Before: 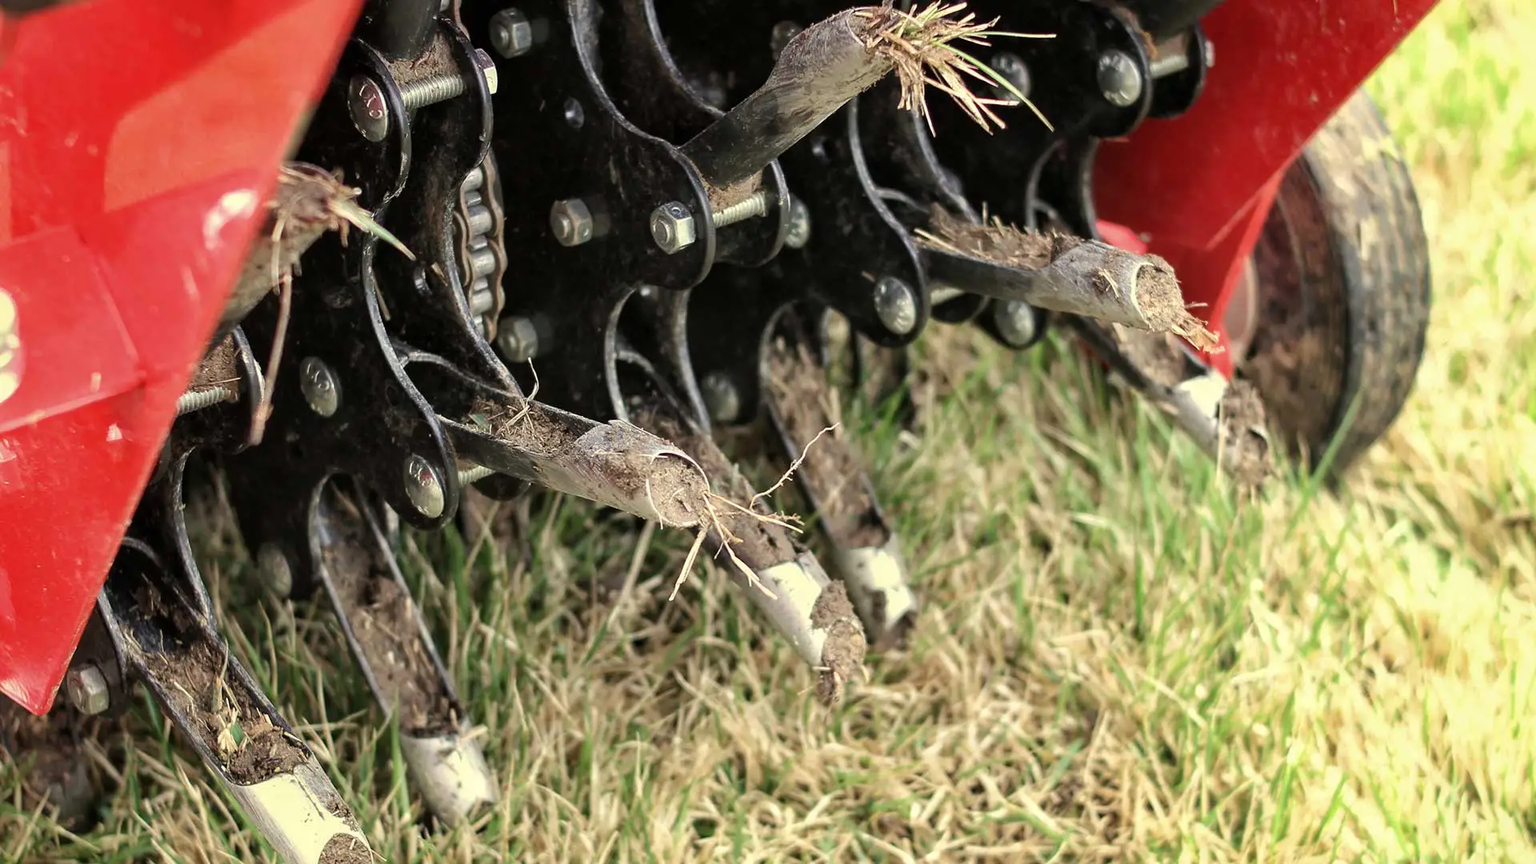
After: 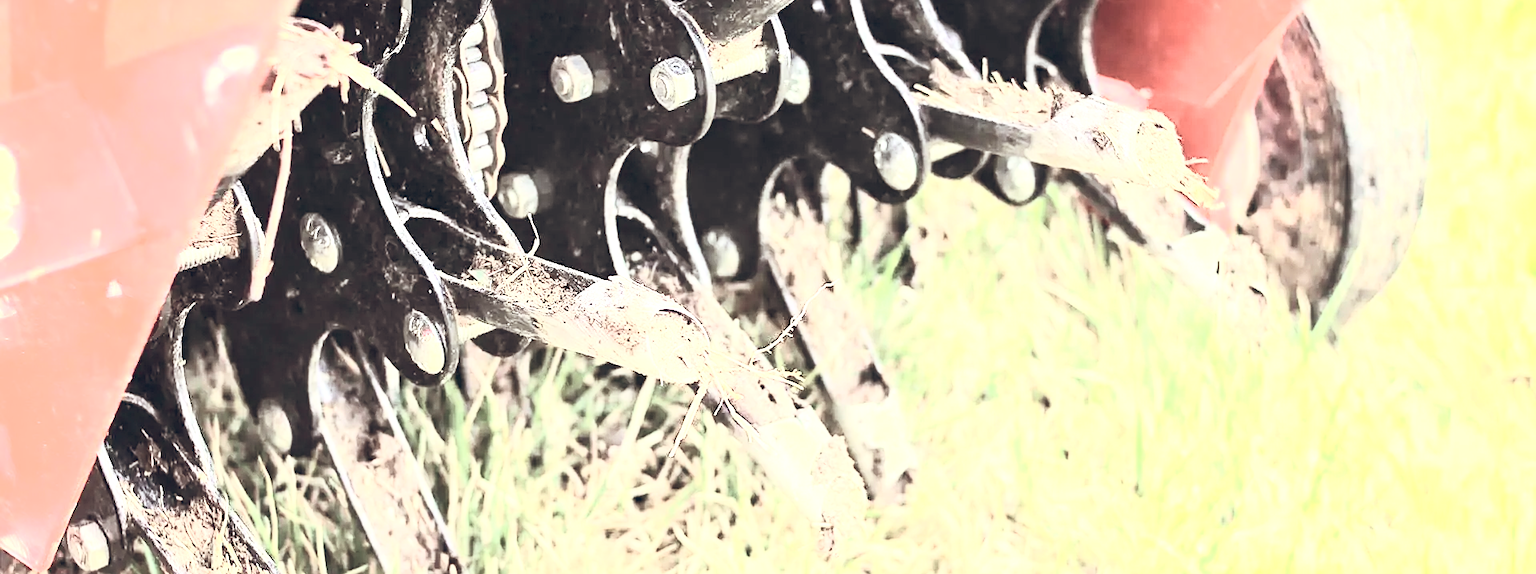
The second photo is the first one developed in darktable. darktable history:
white balance: red 1, blue 1
contrast brightness saturation: contrast 0.57, brightness 0.57, saturation -0.34
sharpen: on, module defaults
exposure: black level correction 0, exposure 1.741 EV, compensate exposure bias true, compensate highlight preservation false
color balance rgb: shadows lift › chroma 9.92%, shadows lift › hue 45.12°, power › luminance 3.26%, power › hue 231.93°, global offset › luminance 0.4%, global offset › chroma 0.21%, global offset › hue 255.02°
crop: top 16.727%, bottom 16.727%
